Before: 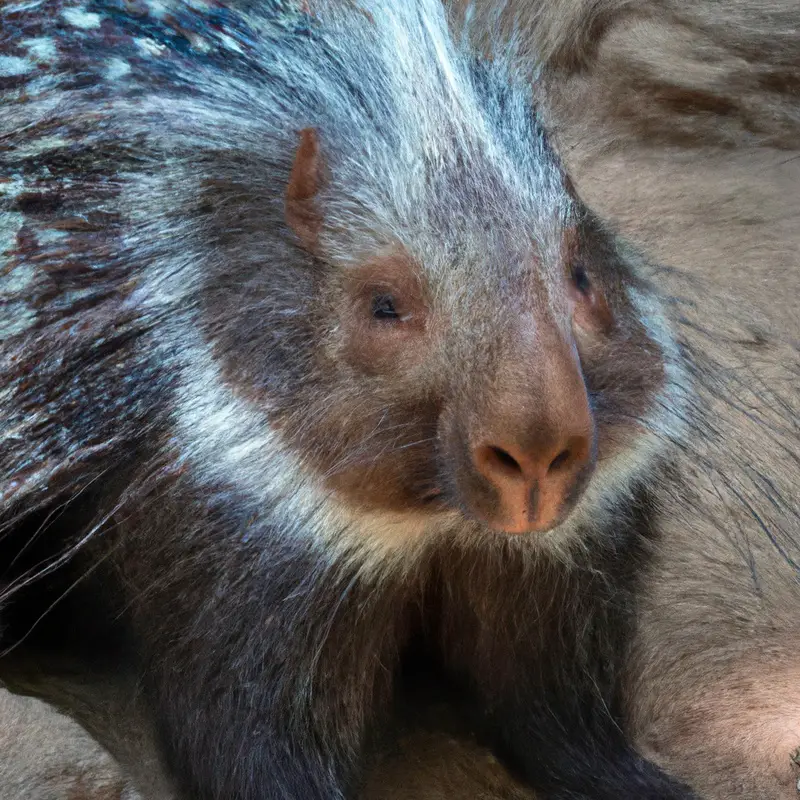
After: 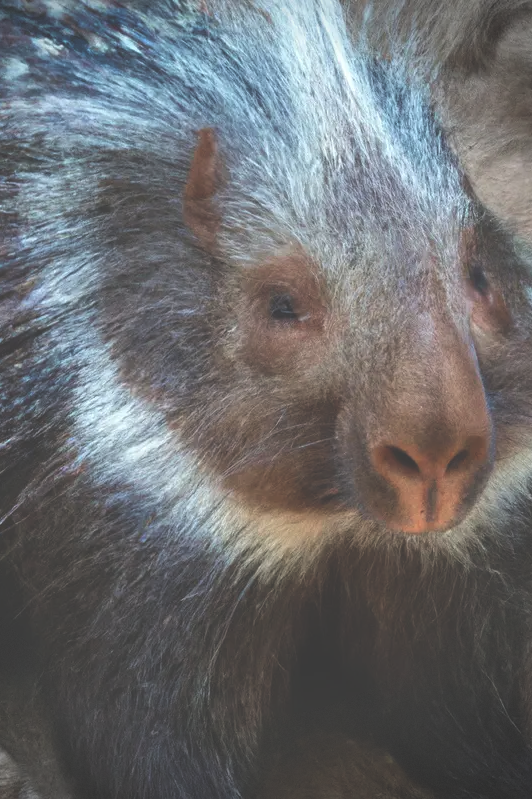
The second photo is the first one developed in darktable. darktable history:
vignetting: center (-0.117, -0.002), dithering 8-bit output
exposure: black level correction -0.042, exposure 0.061 EV, compensate exposure bias true, compensate highlight preservation false
crop and rotate: left 12.806%, right 20.625%
